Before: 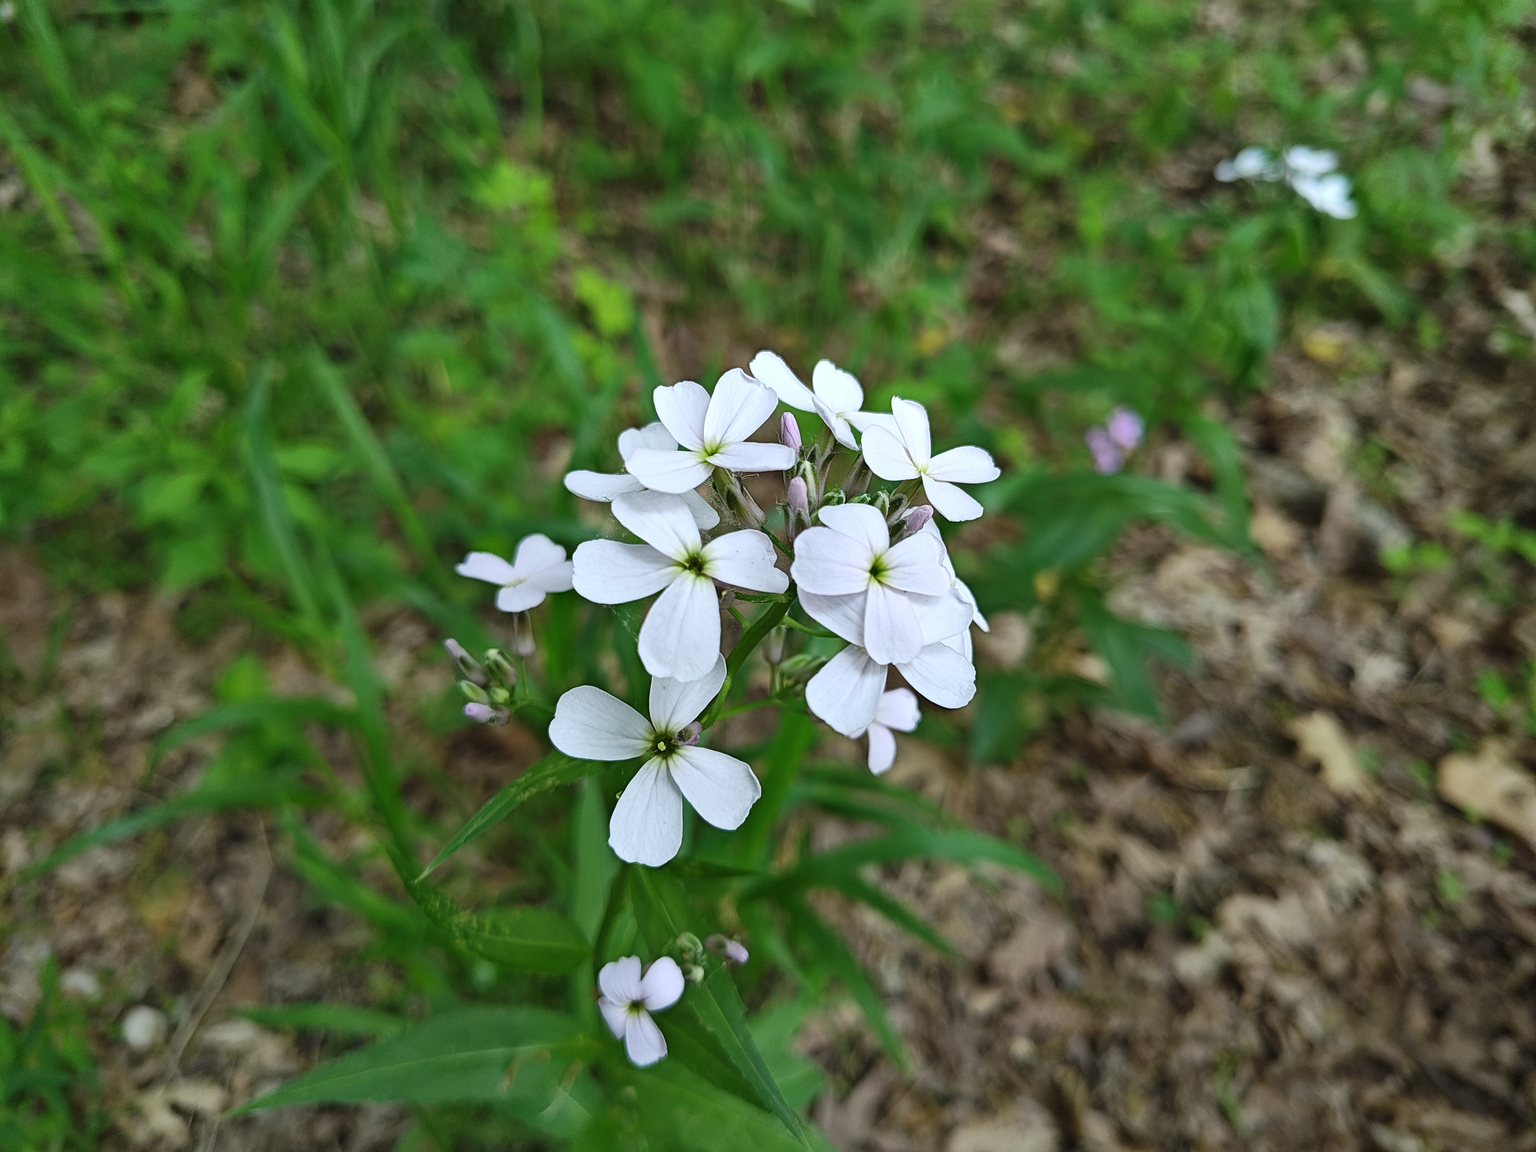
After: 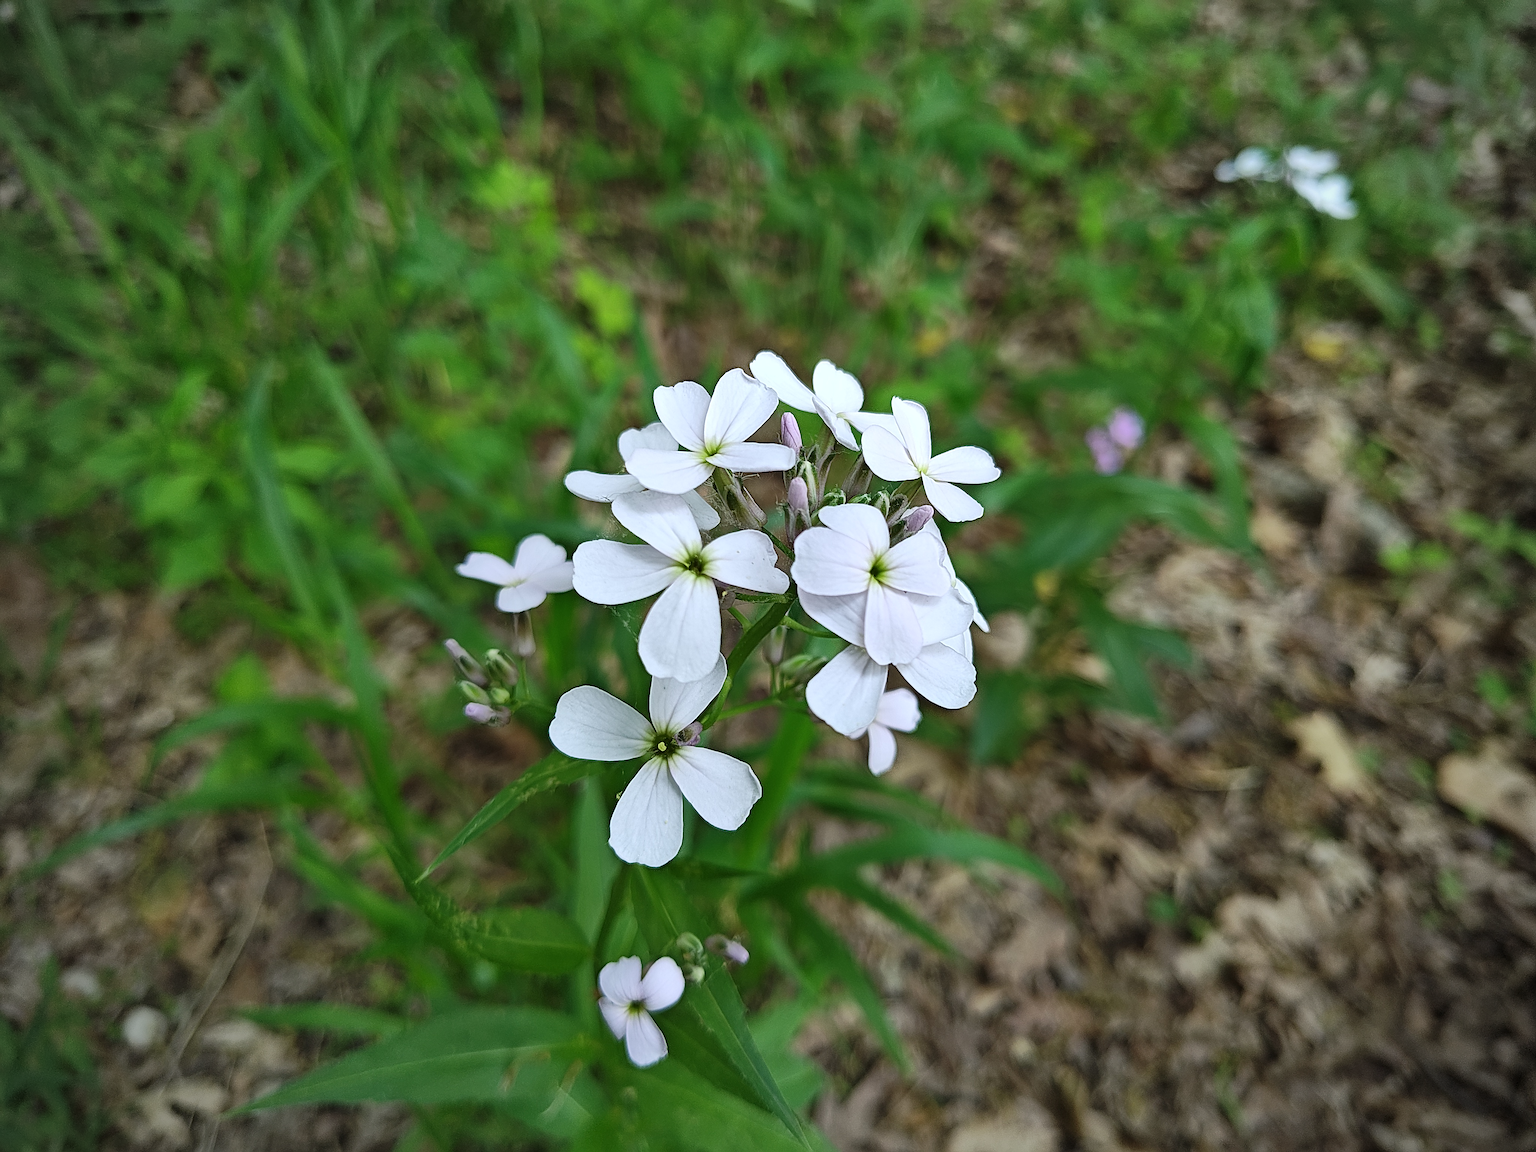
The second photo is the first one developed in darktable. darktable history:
sharpen: on, module defaults
vignetting: on, module defaults
